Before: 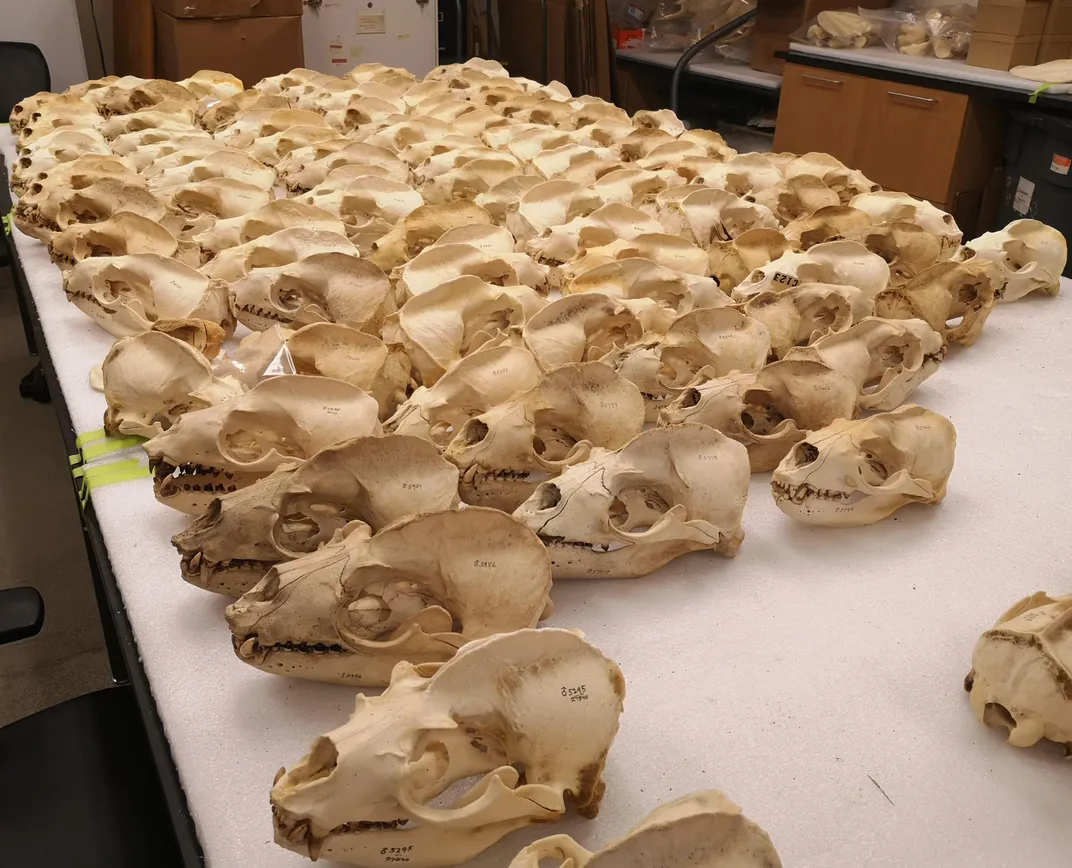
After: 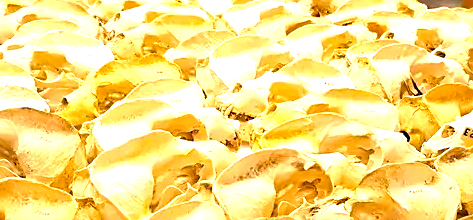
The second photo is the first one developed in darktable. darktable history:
sharpen: on, module defaults
crop: left 28.966%, top 16.801%, right 26.857%, bottom 57.763%
velvia: on, module defaults
color balance rgb: global offset › luminance -0.845%, perceptual saturation grading › global saturation 31.231%, global vibrance 20%
exposure: black level correction 0, exposure 1.508 EV, compensate exposure bias true, compensate highlight preservation false
